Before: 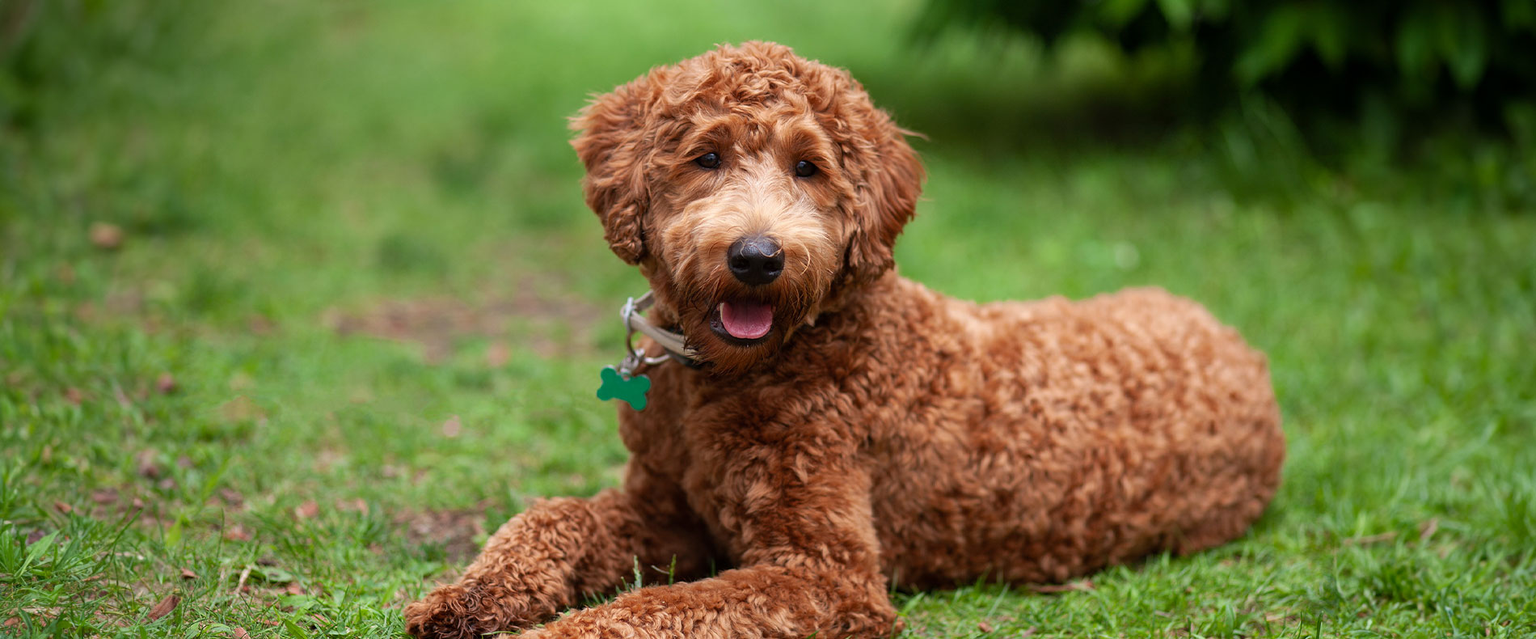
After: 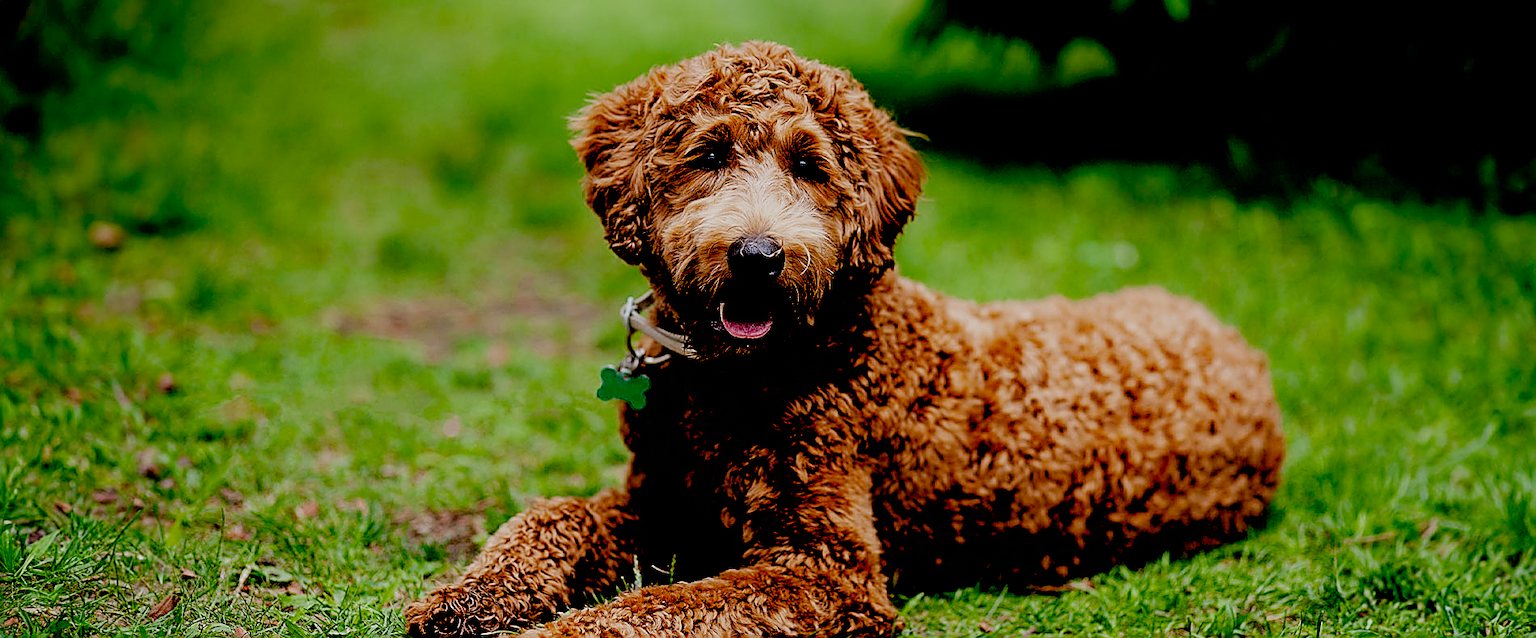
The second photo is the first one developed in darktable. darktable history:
filmic rgb: black relative exposure -7.65 EV, white relative exposure 4.56 EV, hardness 3.61, add noise in highlights 0.001, preserve chrominance no, color science v4 (2020)
sharpen: radius 1.721, amount 1.299
exposure: black level correction 0.056, compensate highlight preservation false
